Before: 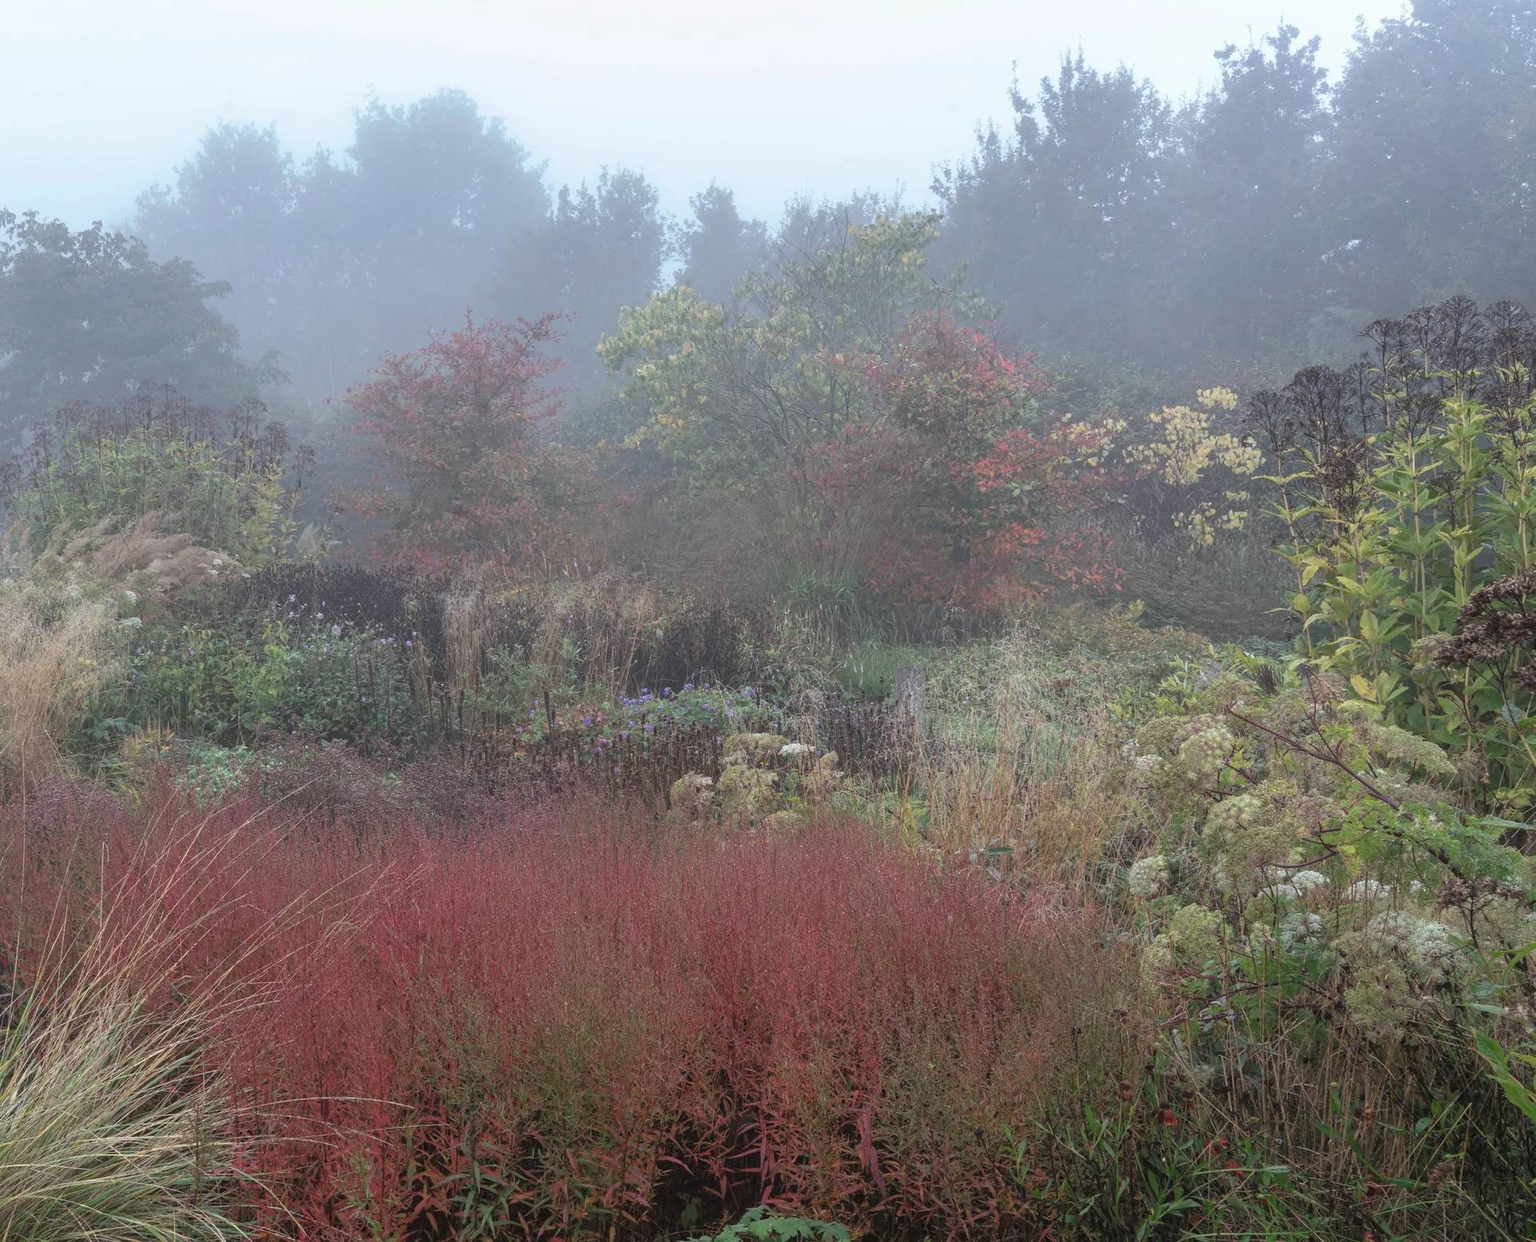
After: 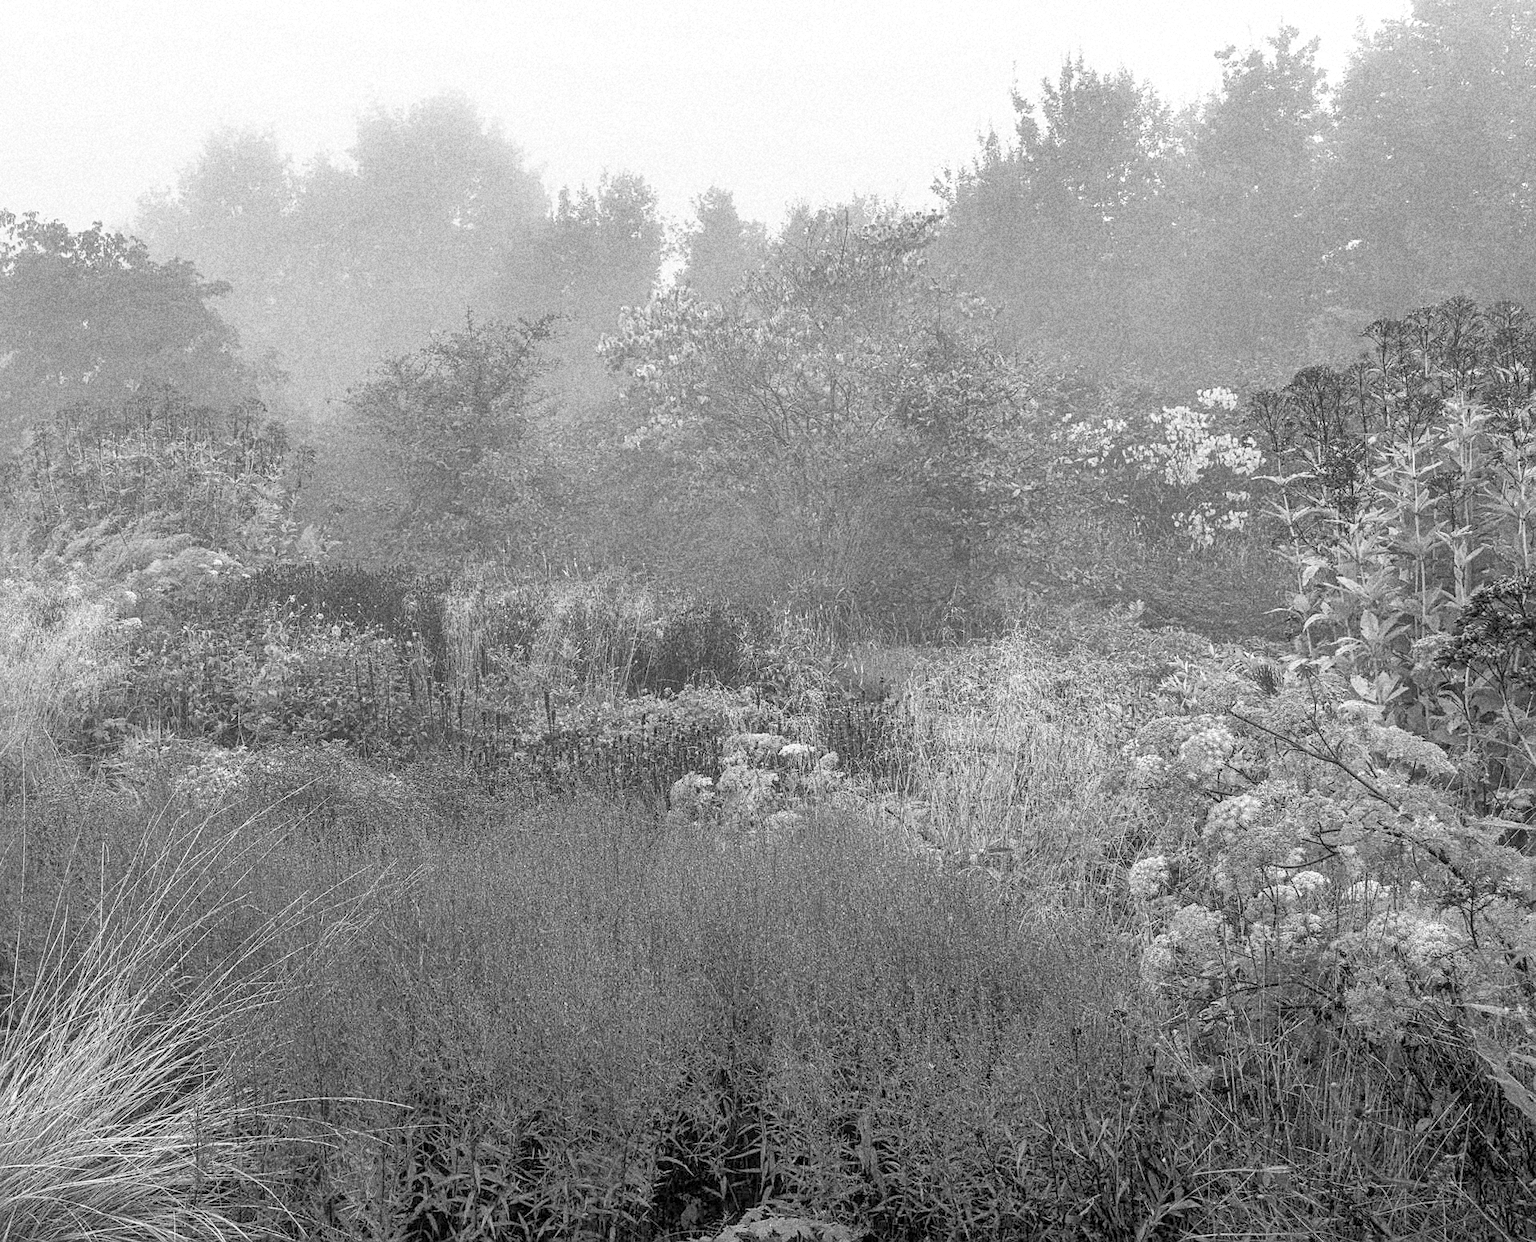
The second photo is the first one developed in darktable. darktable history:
monochrome: on, module defaults
local contrast: detail 110%
contrast brightness saturation: saturation -0.05
exposure: black level correction 0.007, exposure 0.093 EV, compensate highlight preservation false
shadows and highlights: on, module defaults
grain: coarseness 14.49 ISO, strength 48.04%, mid-tones bias 35%
sharpen: on, module defaults
base curve: curves: ch0 [(0, 0) (0.557, 0.834) (1, 1)]
